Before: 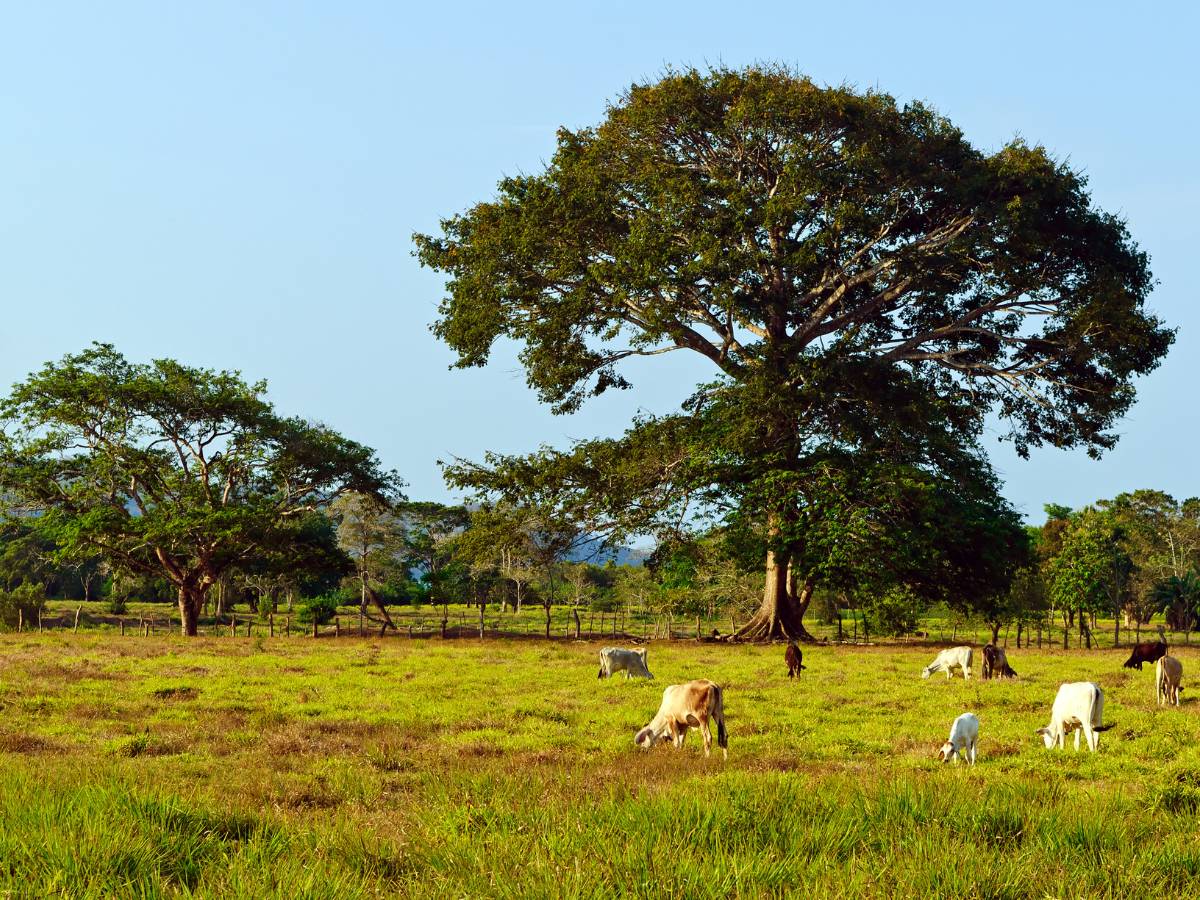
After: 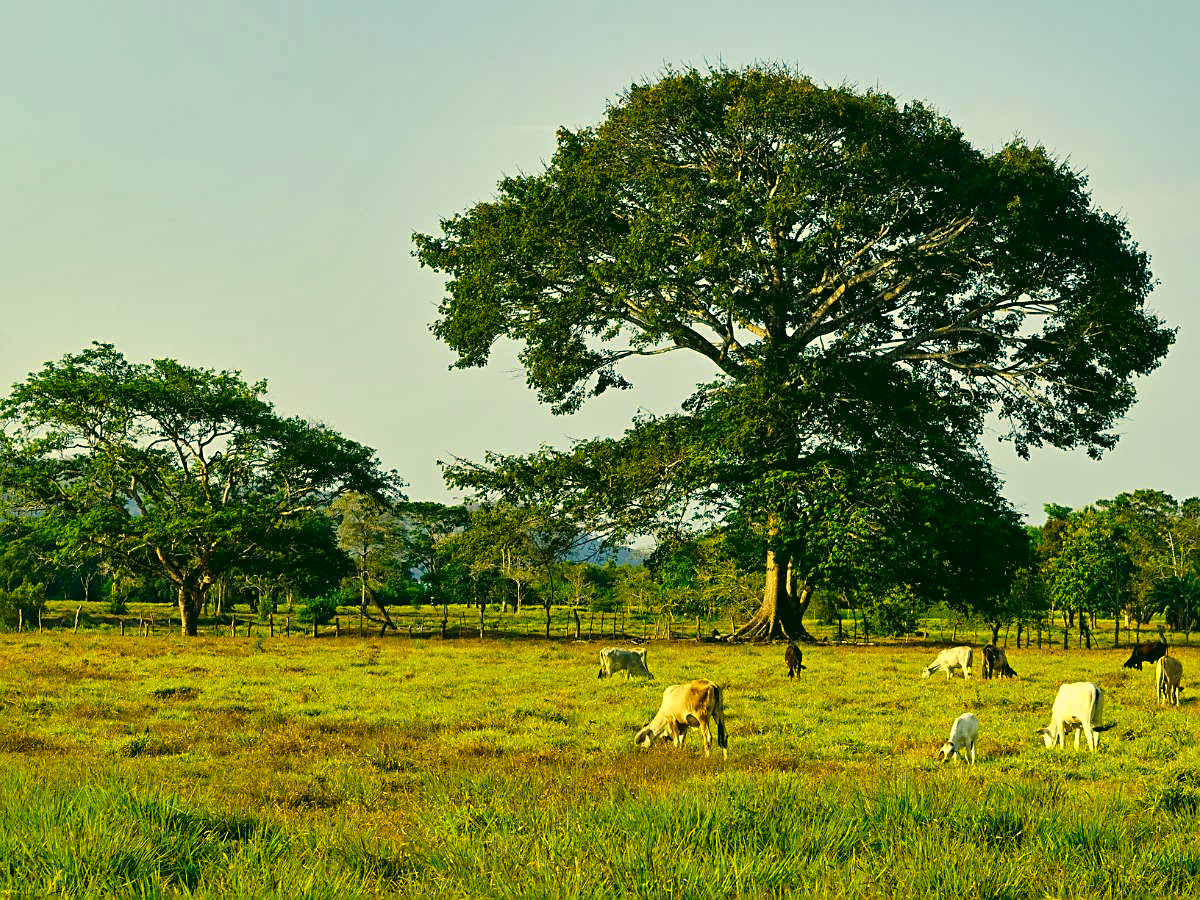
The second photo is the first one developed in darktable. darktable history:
shadows and highlights: soften with gaussian
color correction: highlights a* 5.61, highlights b* 33.7, shadows a* -25.39, shadows b* 3.9
sharpen: on, module defaults
color balance rgb: highlights gain › chroma 0.21%, highlights gain › hue 330.56°, perceptual saturation grading › global saturation -0.057%, global vibrance 20%
